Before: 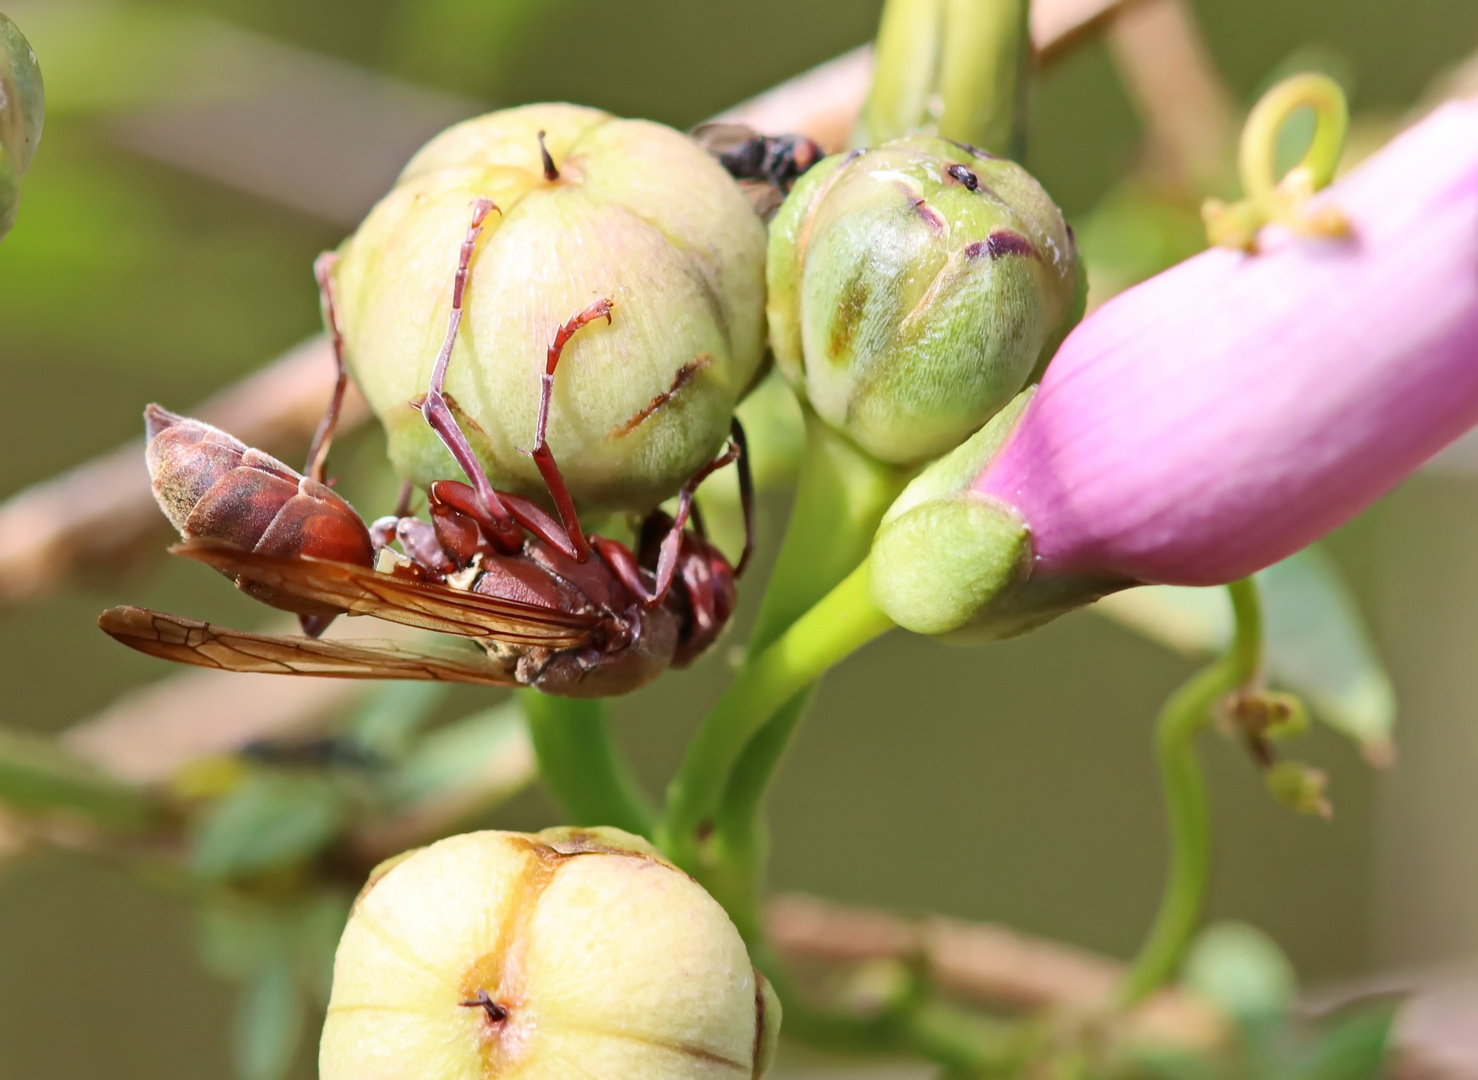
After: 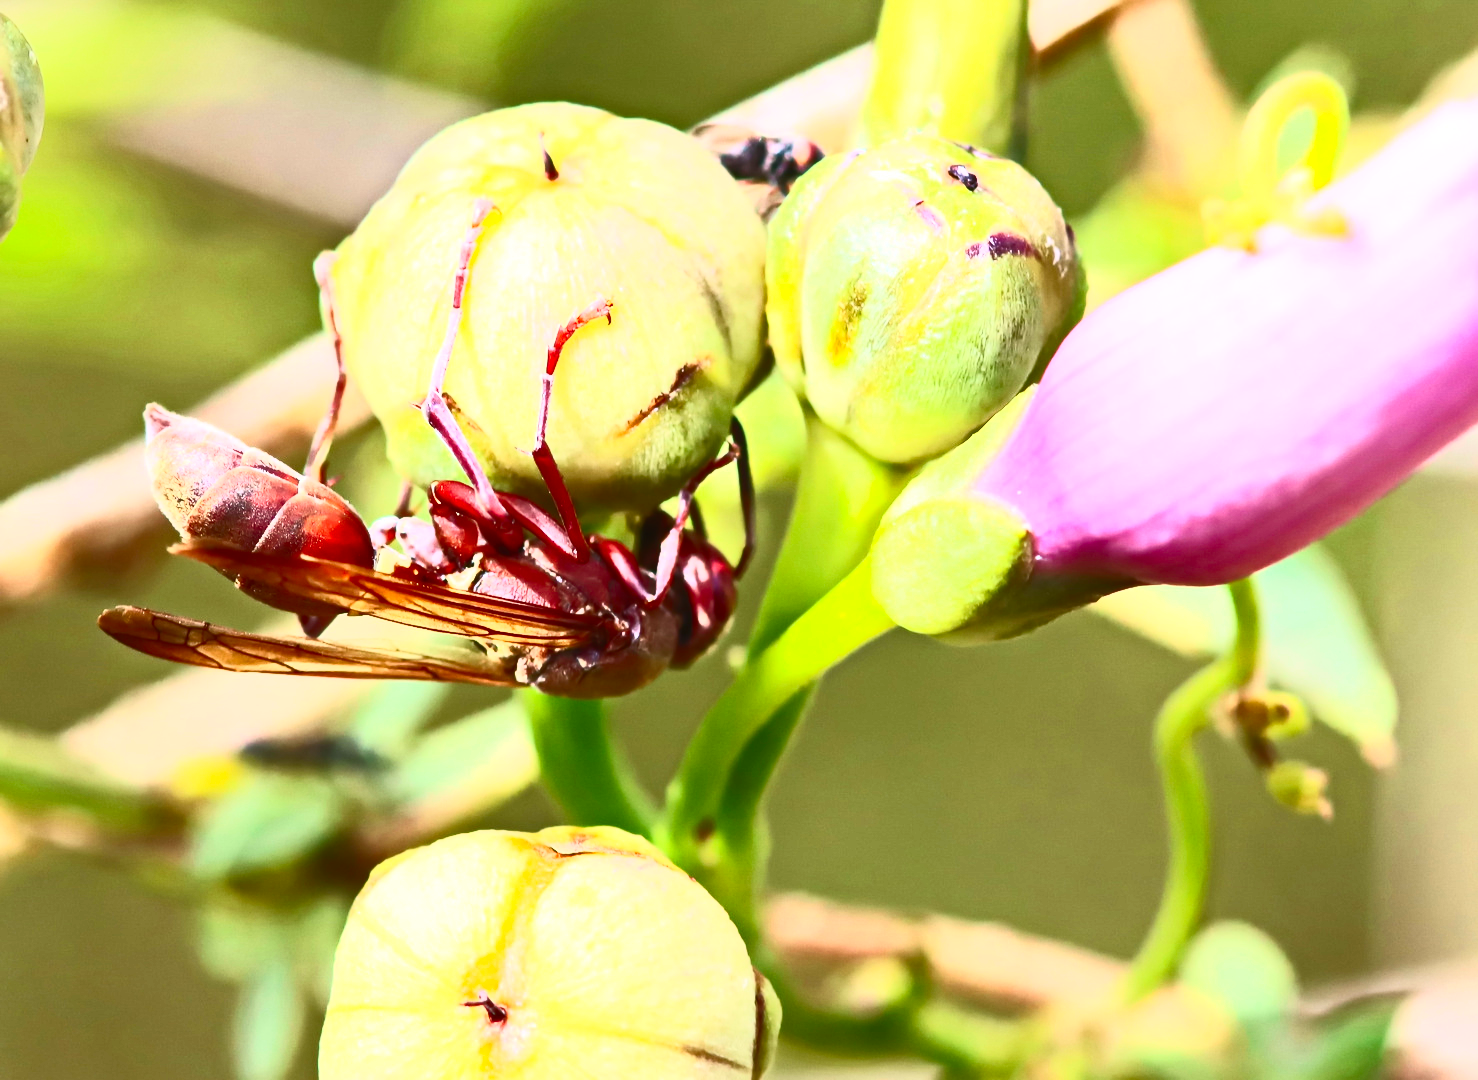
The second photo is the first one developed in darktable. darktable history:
contrast brightness saturation: contrast 0.83, brightness 0.59, saturation 0.59
